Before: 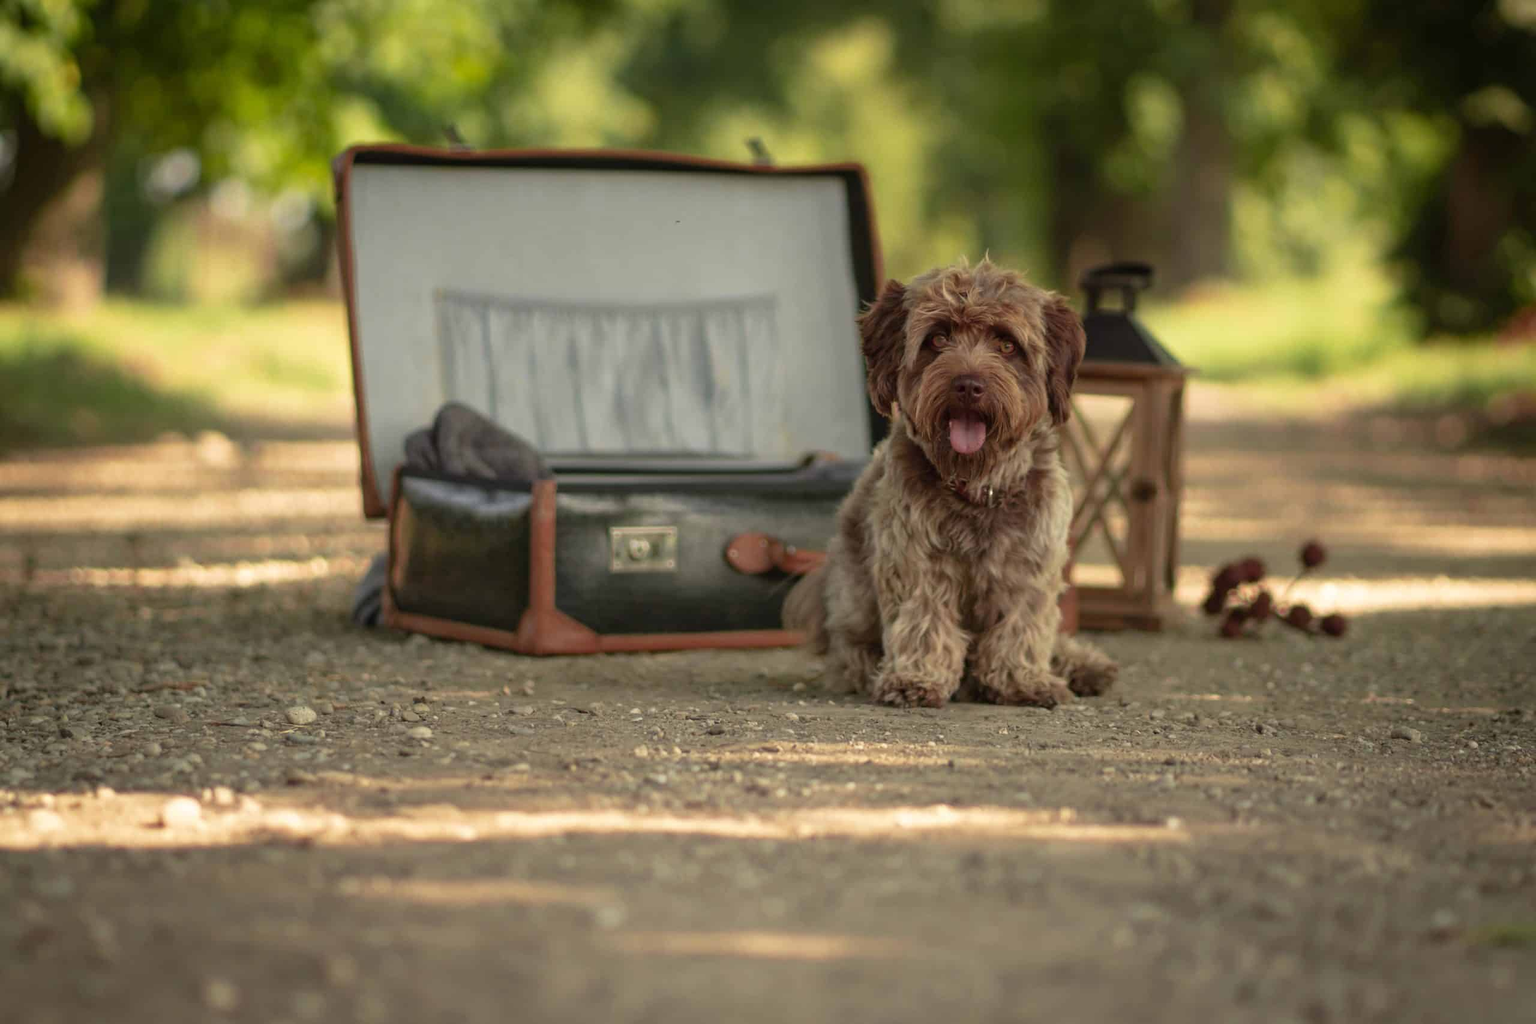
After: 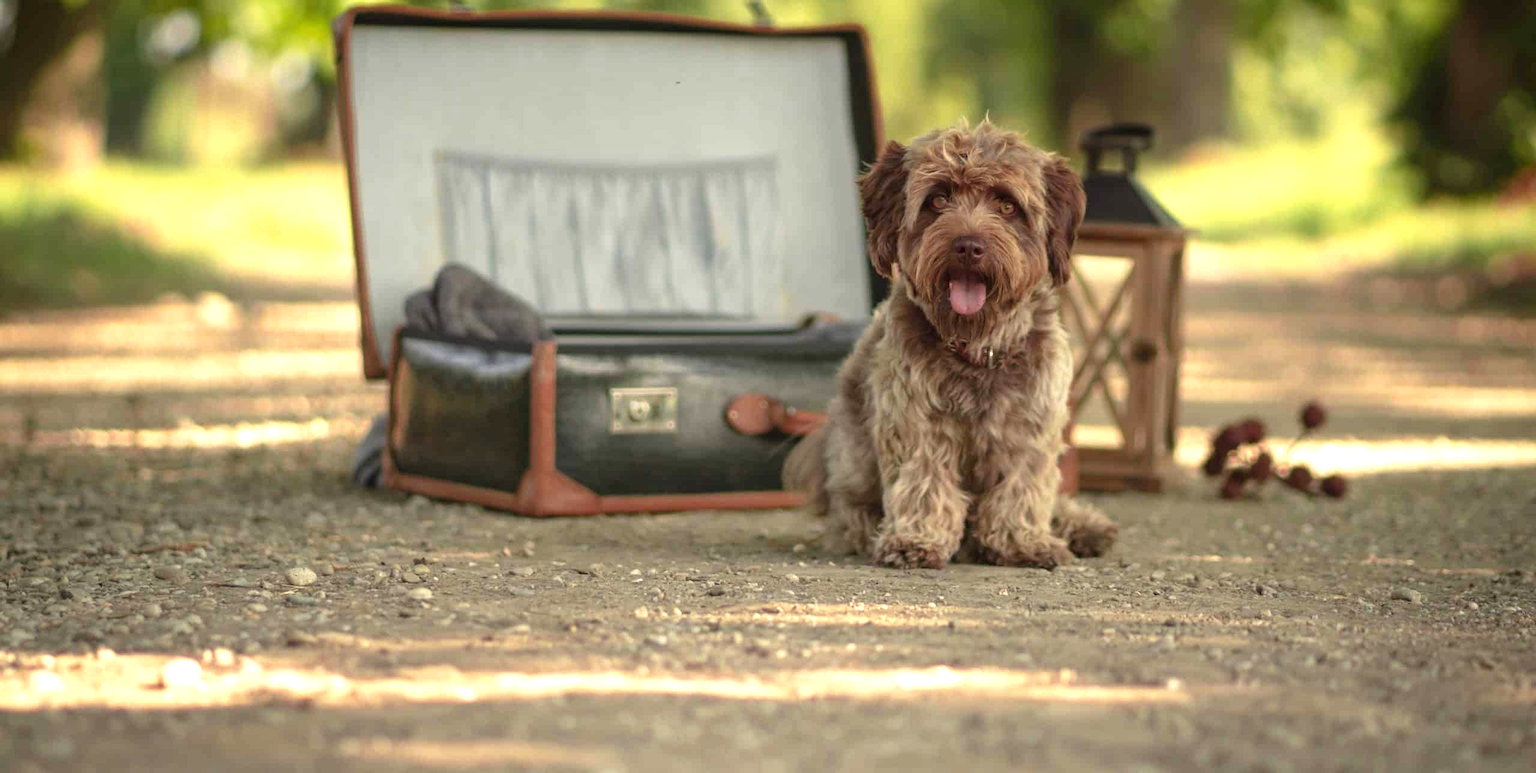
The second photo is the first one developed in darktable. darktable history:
exposure: black level correction 0, exposure 0.697 EV, compensate highlight preservation false
crop: top 13.626%, bottom 10.811%
